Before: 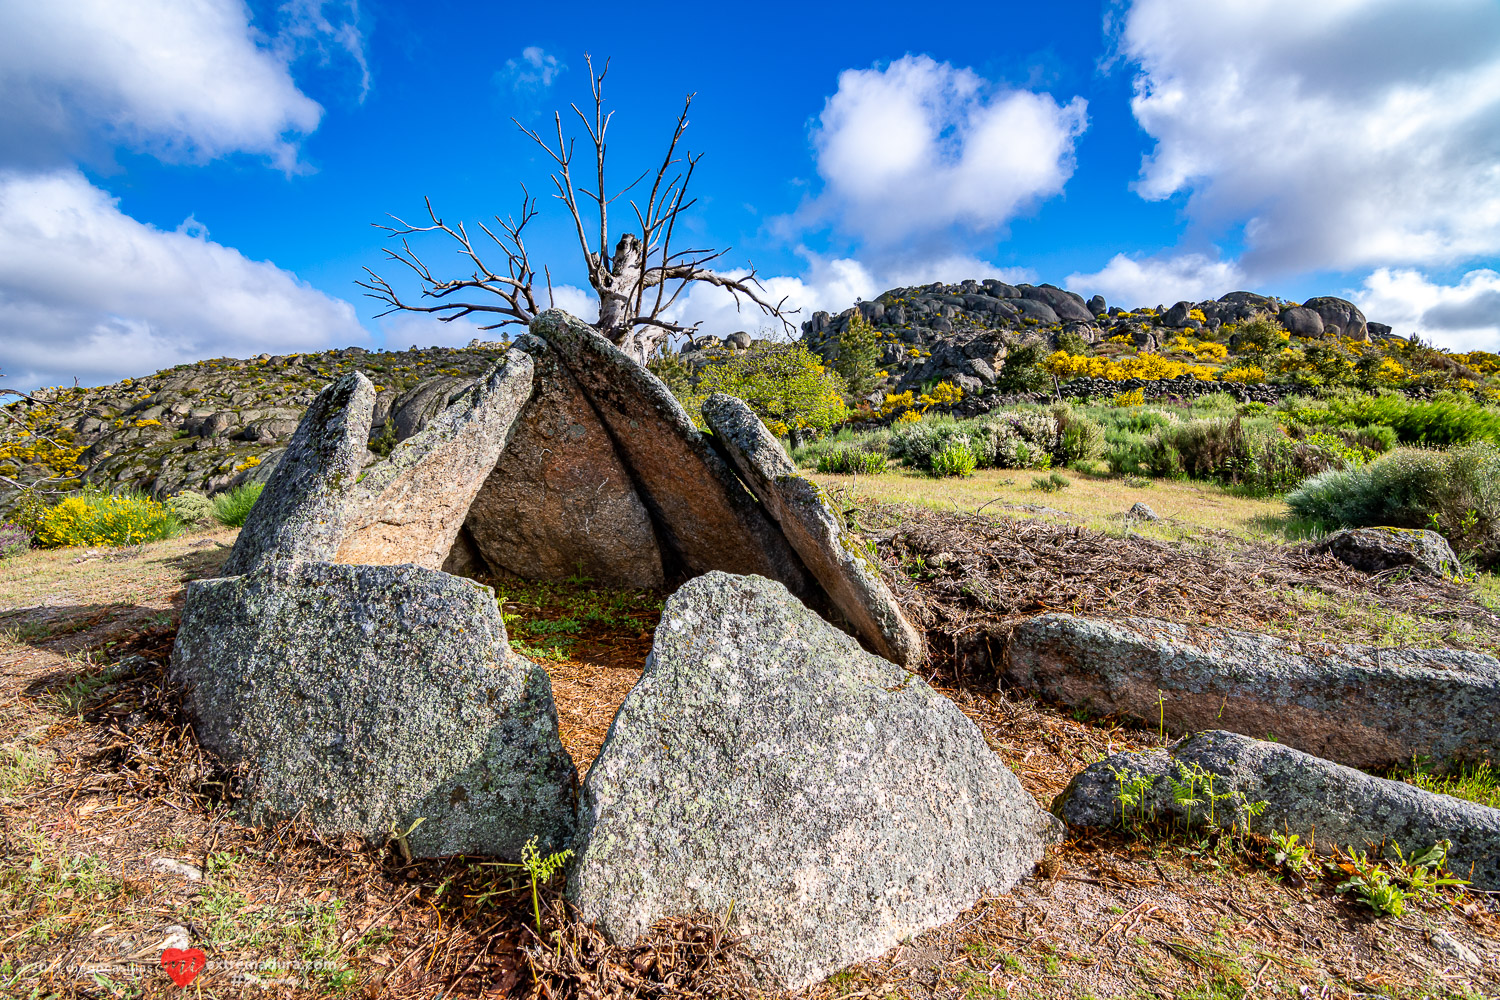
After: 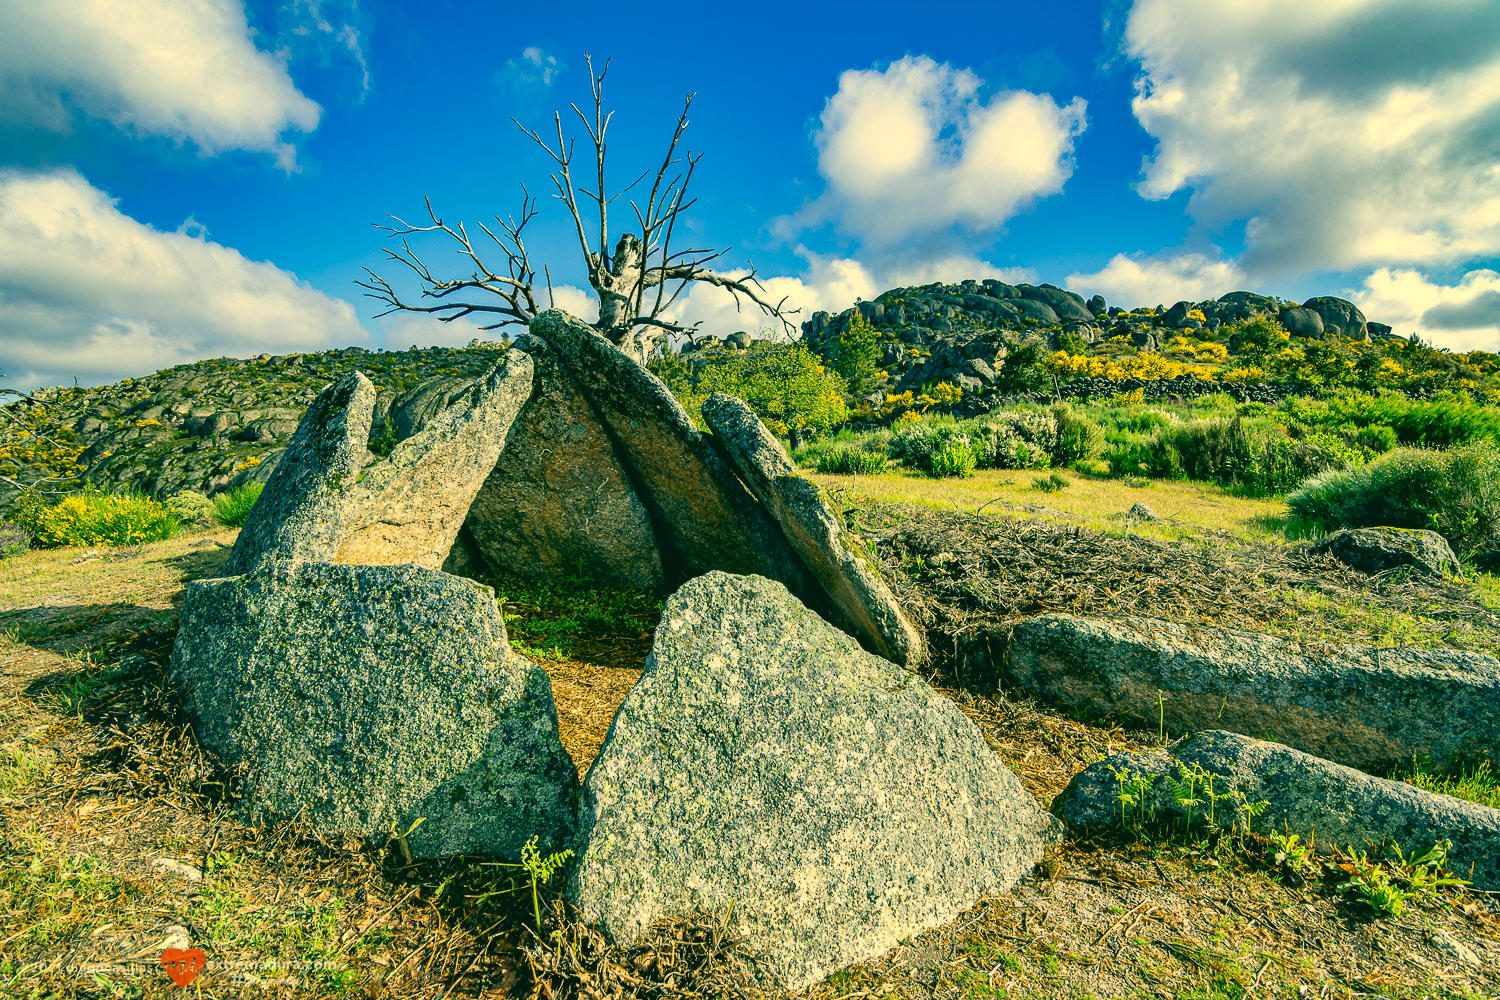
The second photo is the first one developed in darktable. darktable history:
shadows and highlights: low approximation 0.01, soften with gaussian
color correction: highlights a* 1.83, highlights b* 34.02, shadows a* -36.68, shadows b* -5.48
base curve: exposure shift 0, preserve colors none
